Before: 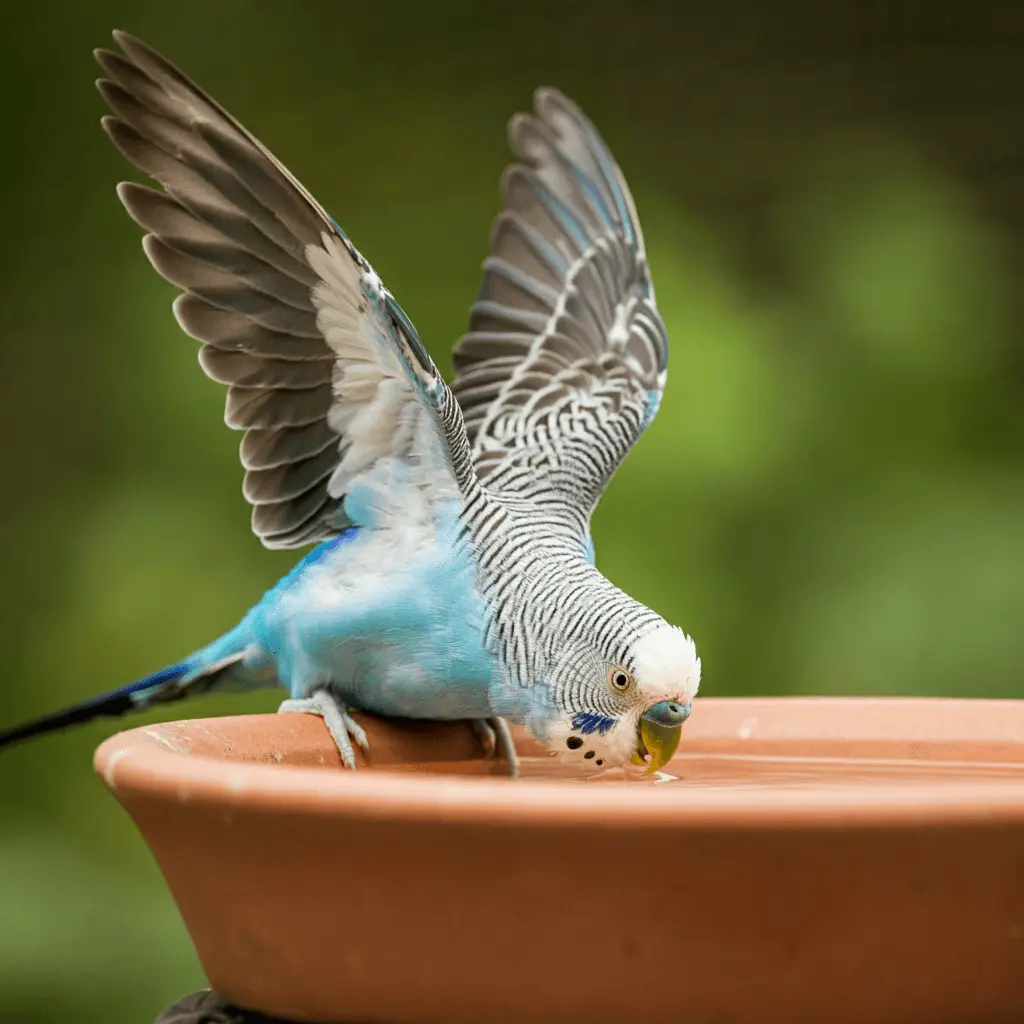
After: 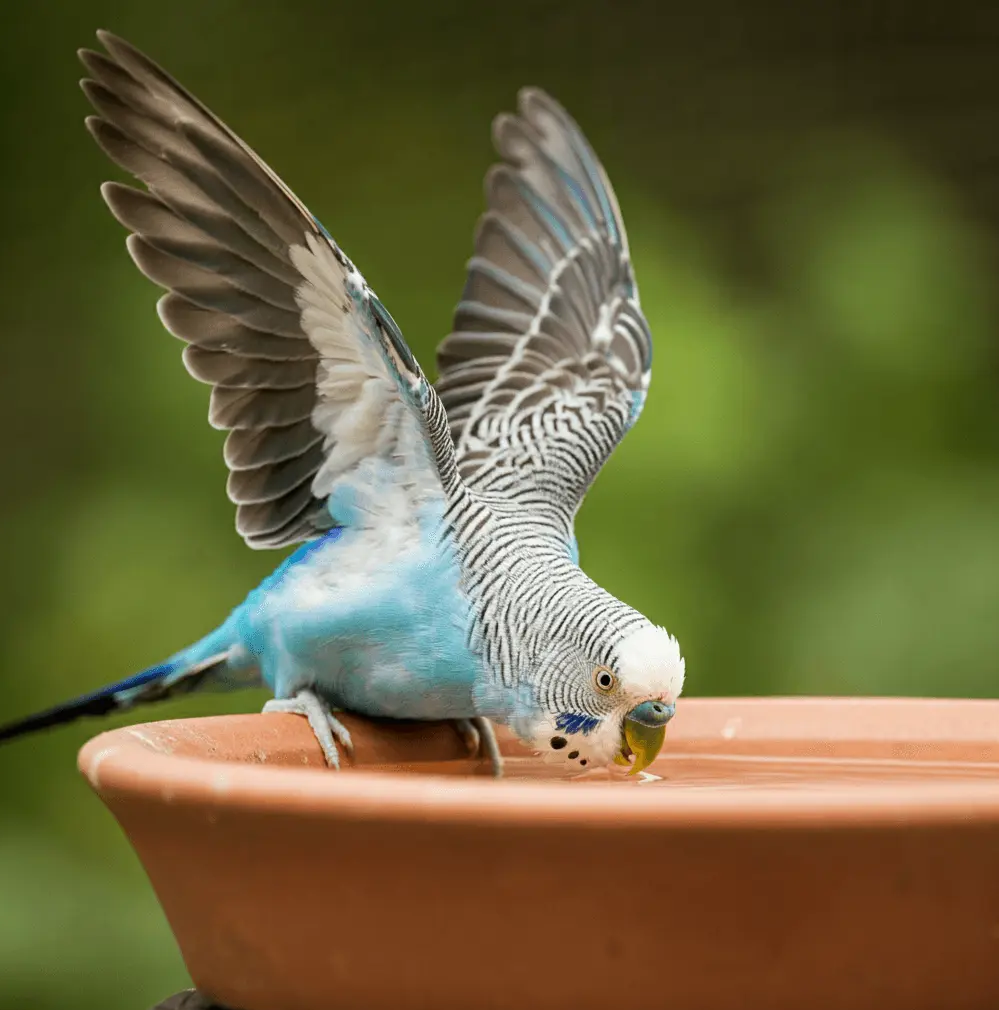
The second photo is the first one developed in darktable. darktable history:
crop and rotate: left 1.638%, right 0.749%, bottom 1.307%
